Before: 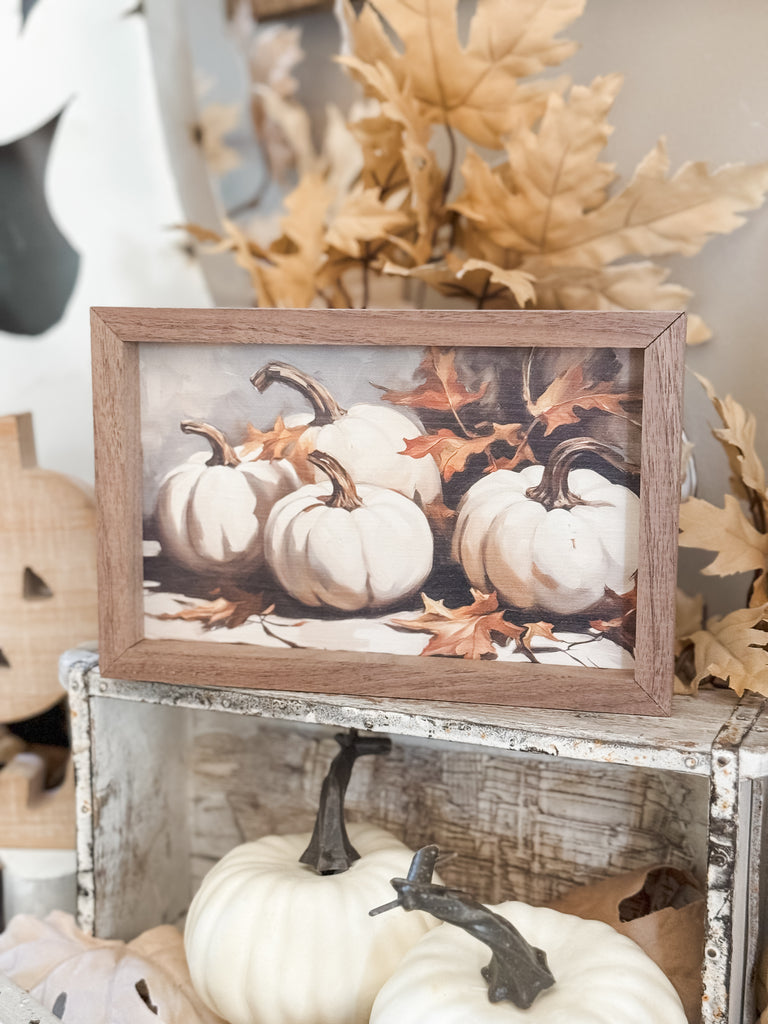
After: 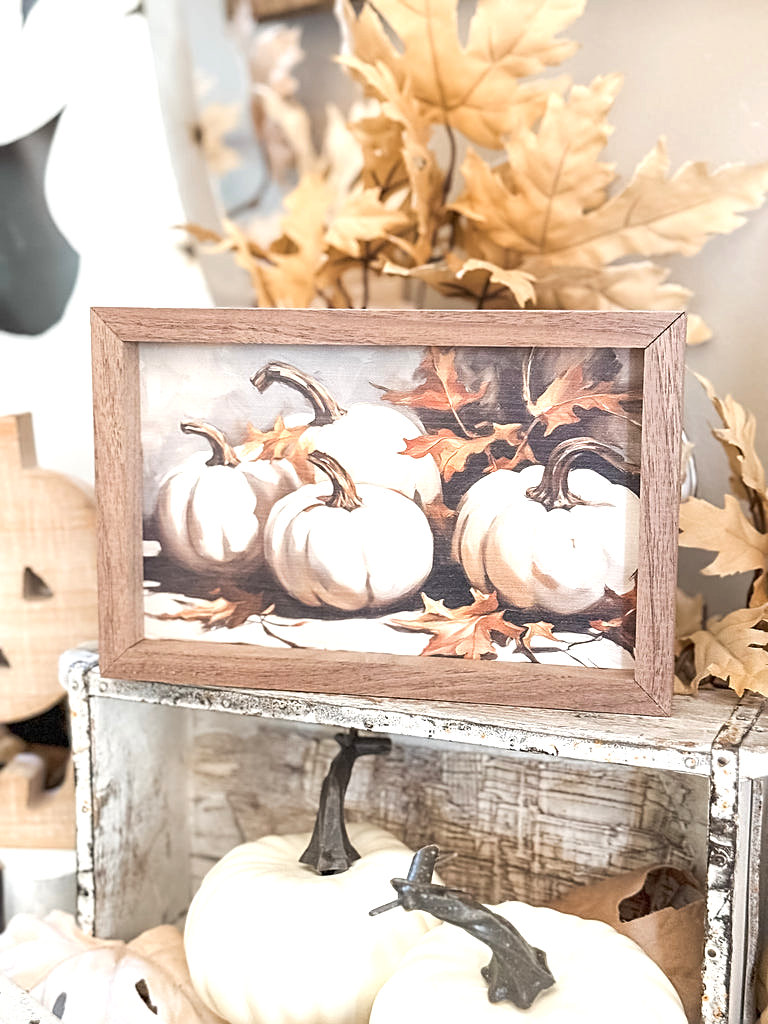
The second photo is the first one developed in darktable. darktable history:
exposure: exposure 0.642 EV, compensate exposure bias true, compensate highlight preservation false
sharpen: on, module defaults
